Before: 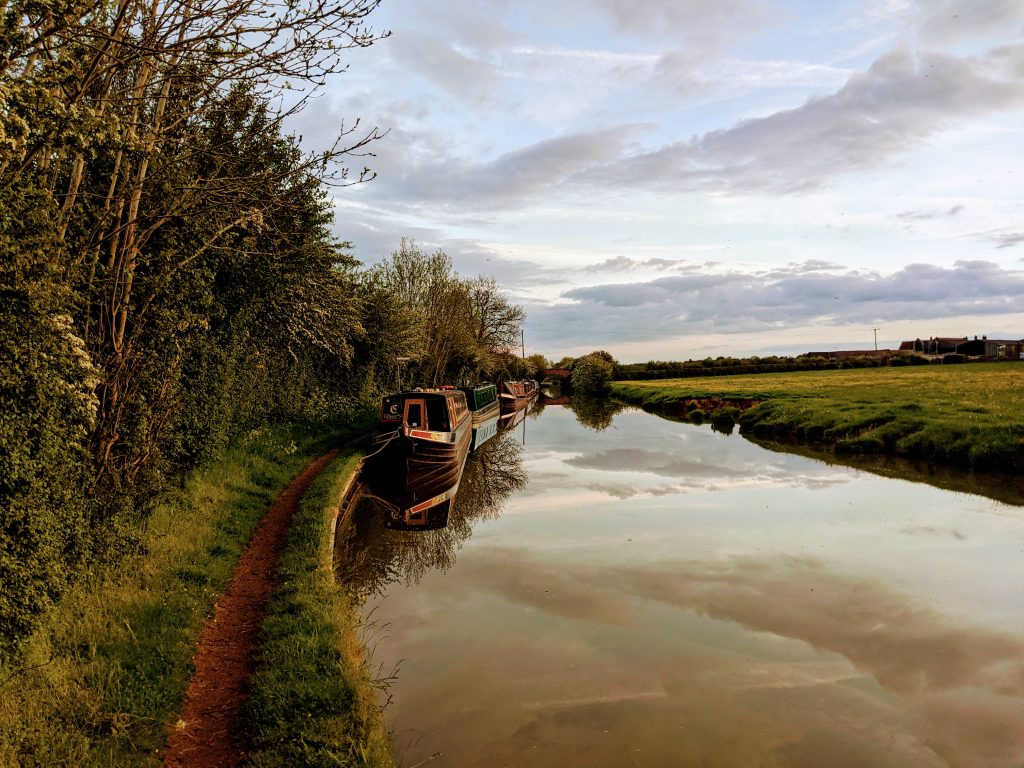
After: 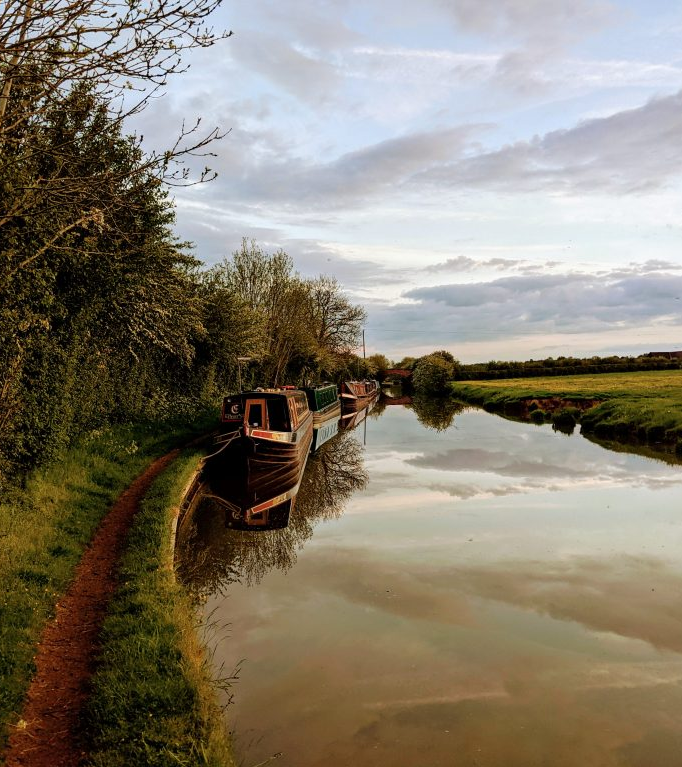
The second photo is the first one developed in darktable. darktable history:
crop and rotate: left 15.546%, right 17.787%
tone curve: color space Lab, linked channels, preserve colors none
